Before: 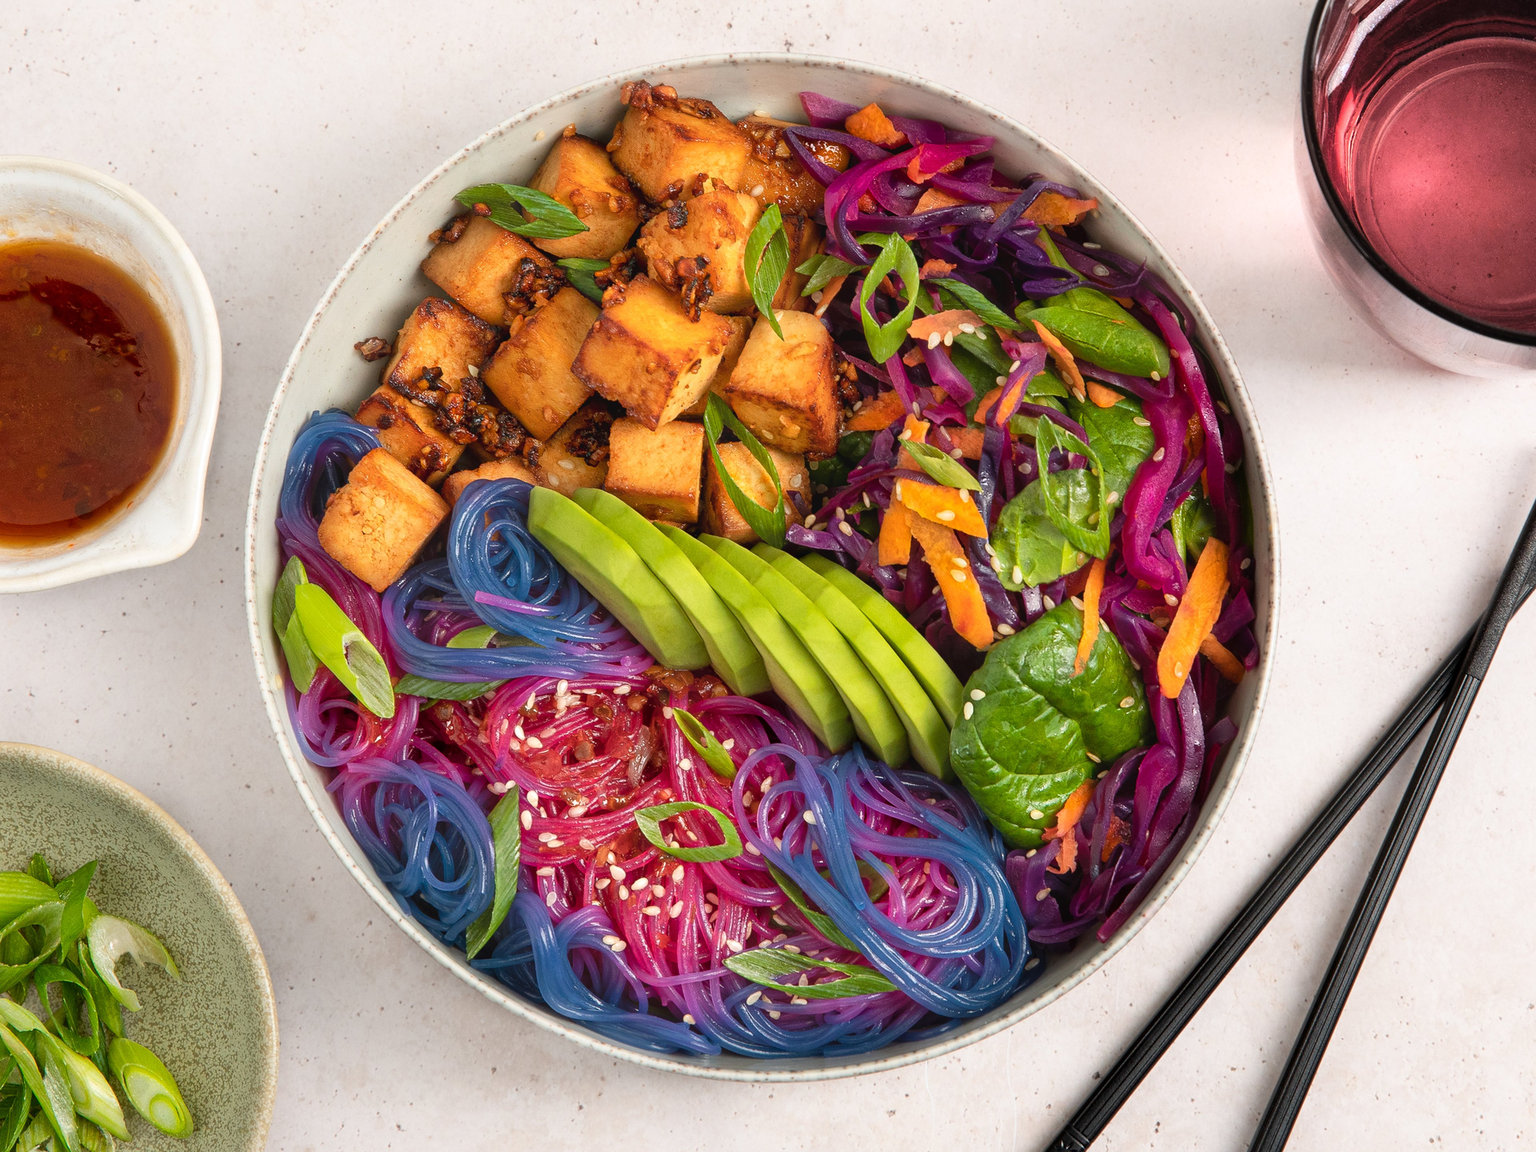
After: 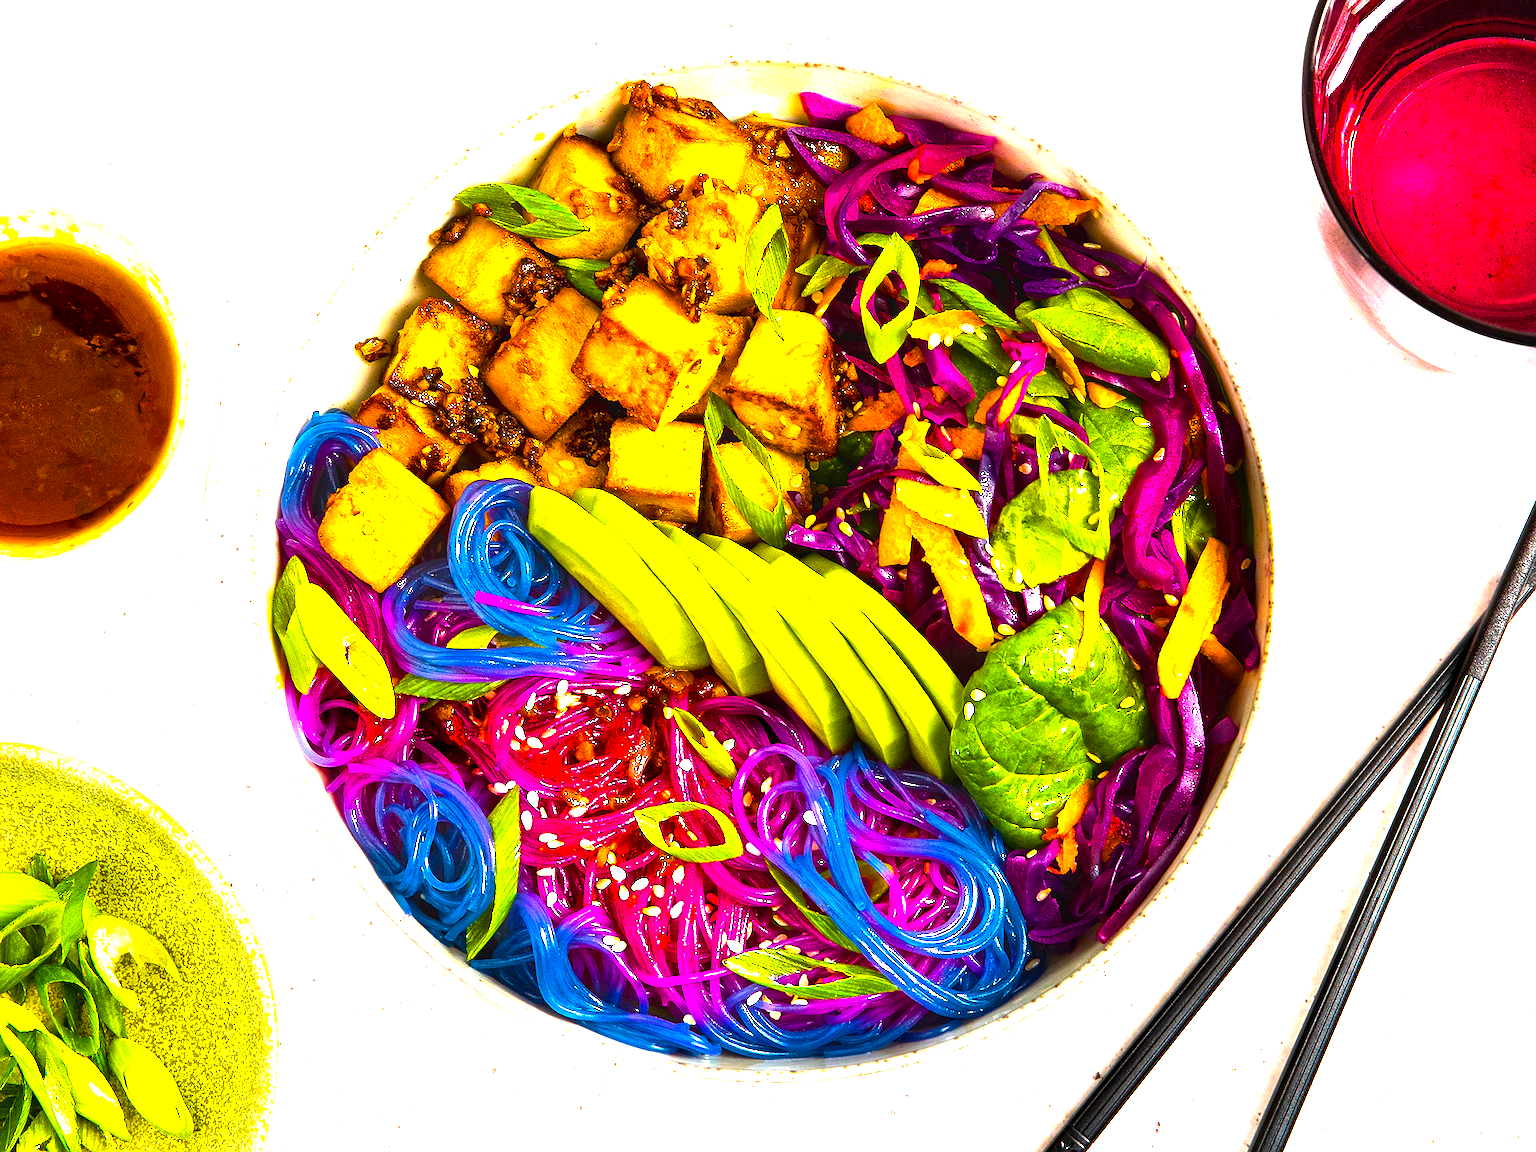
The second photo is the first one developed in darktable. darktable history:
sharpen: on, module defaults
color balance rgb: linear chroma grading › global chroma 20%, perceptual saturation grading › global saturation 65%, perceptual saturation grading › highlights 60%, perceptual saturation grading › mid-tones 50%, perceptual saturation grading › shadows 50%, perceptual brilliance grading › global brilliance 30%, perceptual brilliance grading › highlights 50%, perceptual brilliance grading › mid-tones 50%, perceptual brilliance grading › shadows -22%, global vibrance 20%
